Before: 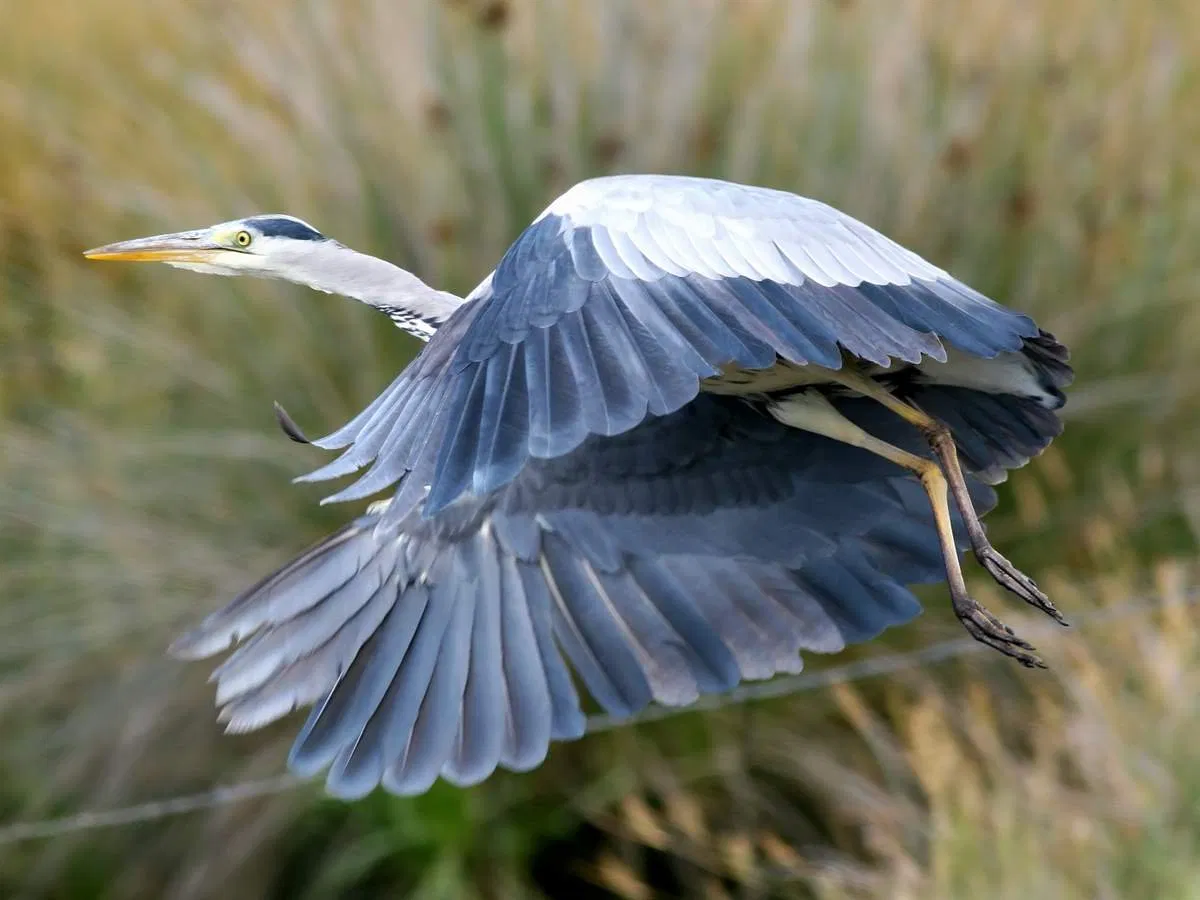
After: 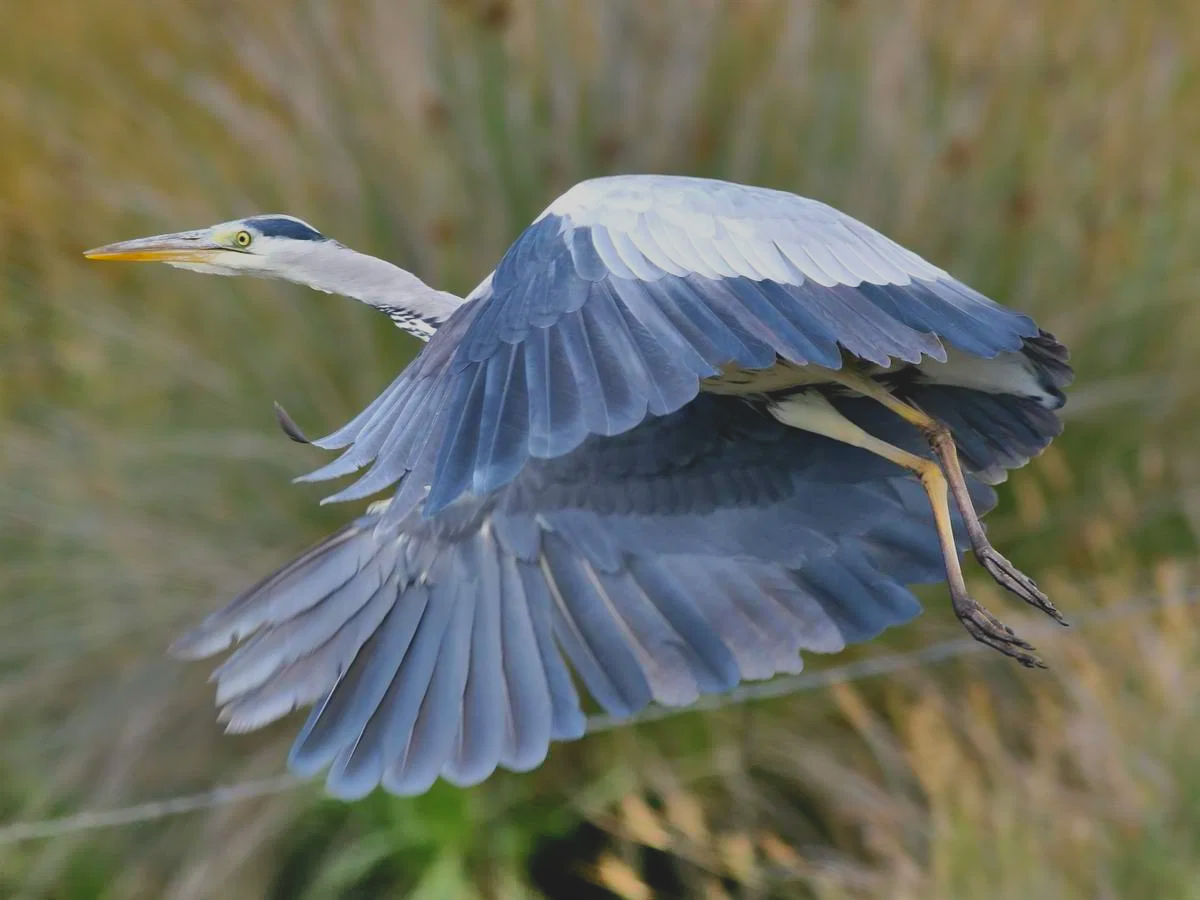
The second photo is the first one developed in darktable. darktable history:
local contrast: detail 69%
shadows and highlights: radius 122.8, shadows 98.96, white point adjustment -3.15, highlights -99.96, soften with gaussian
